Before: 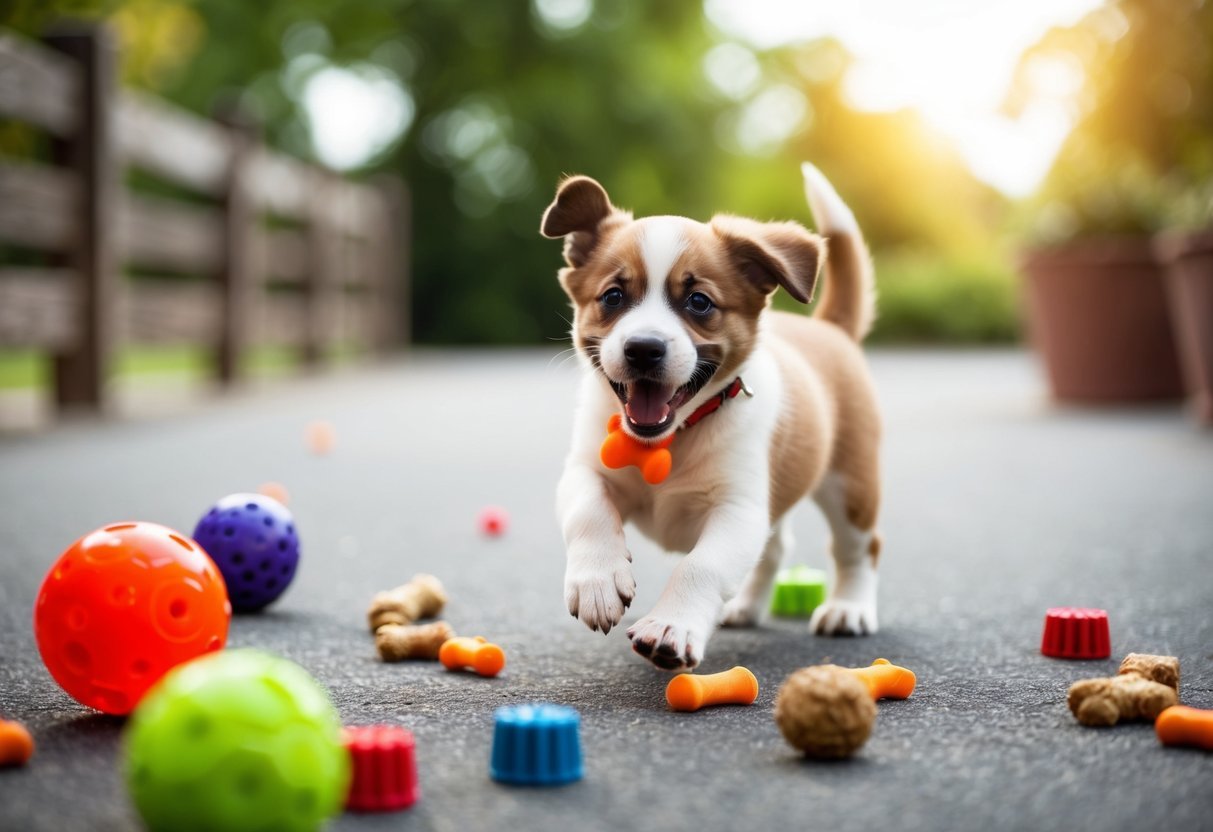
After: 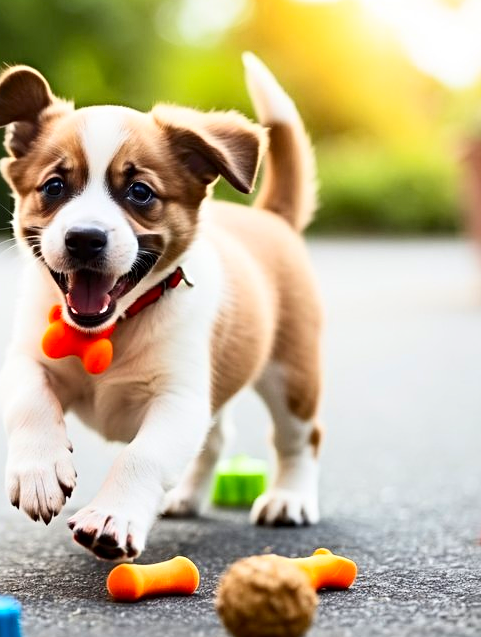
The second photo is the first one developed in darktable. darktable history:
contrast brightness saturation: contrast 0.234, brightness 0.104, saturation 0.285
sharpen: radius 3.96
crop: left 46.115%, top 13.258%, right 14.207%, bottom 10.157%
